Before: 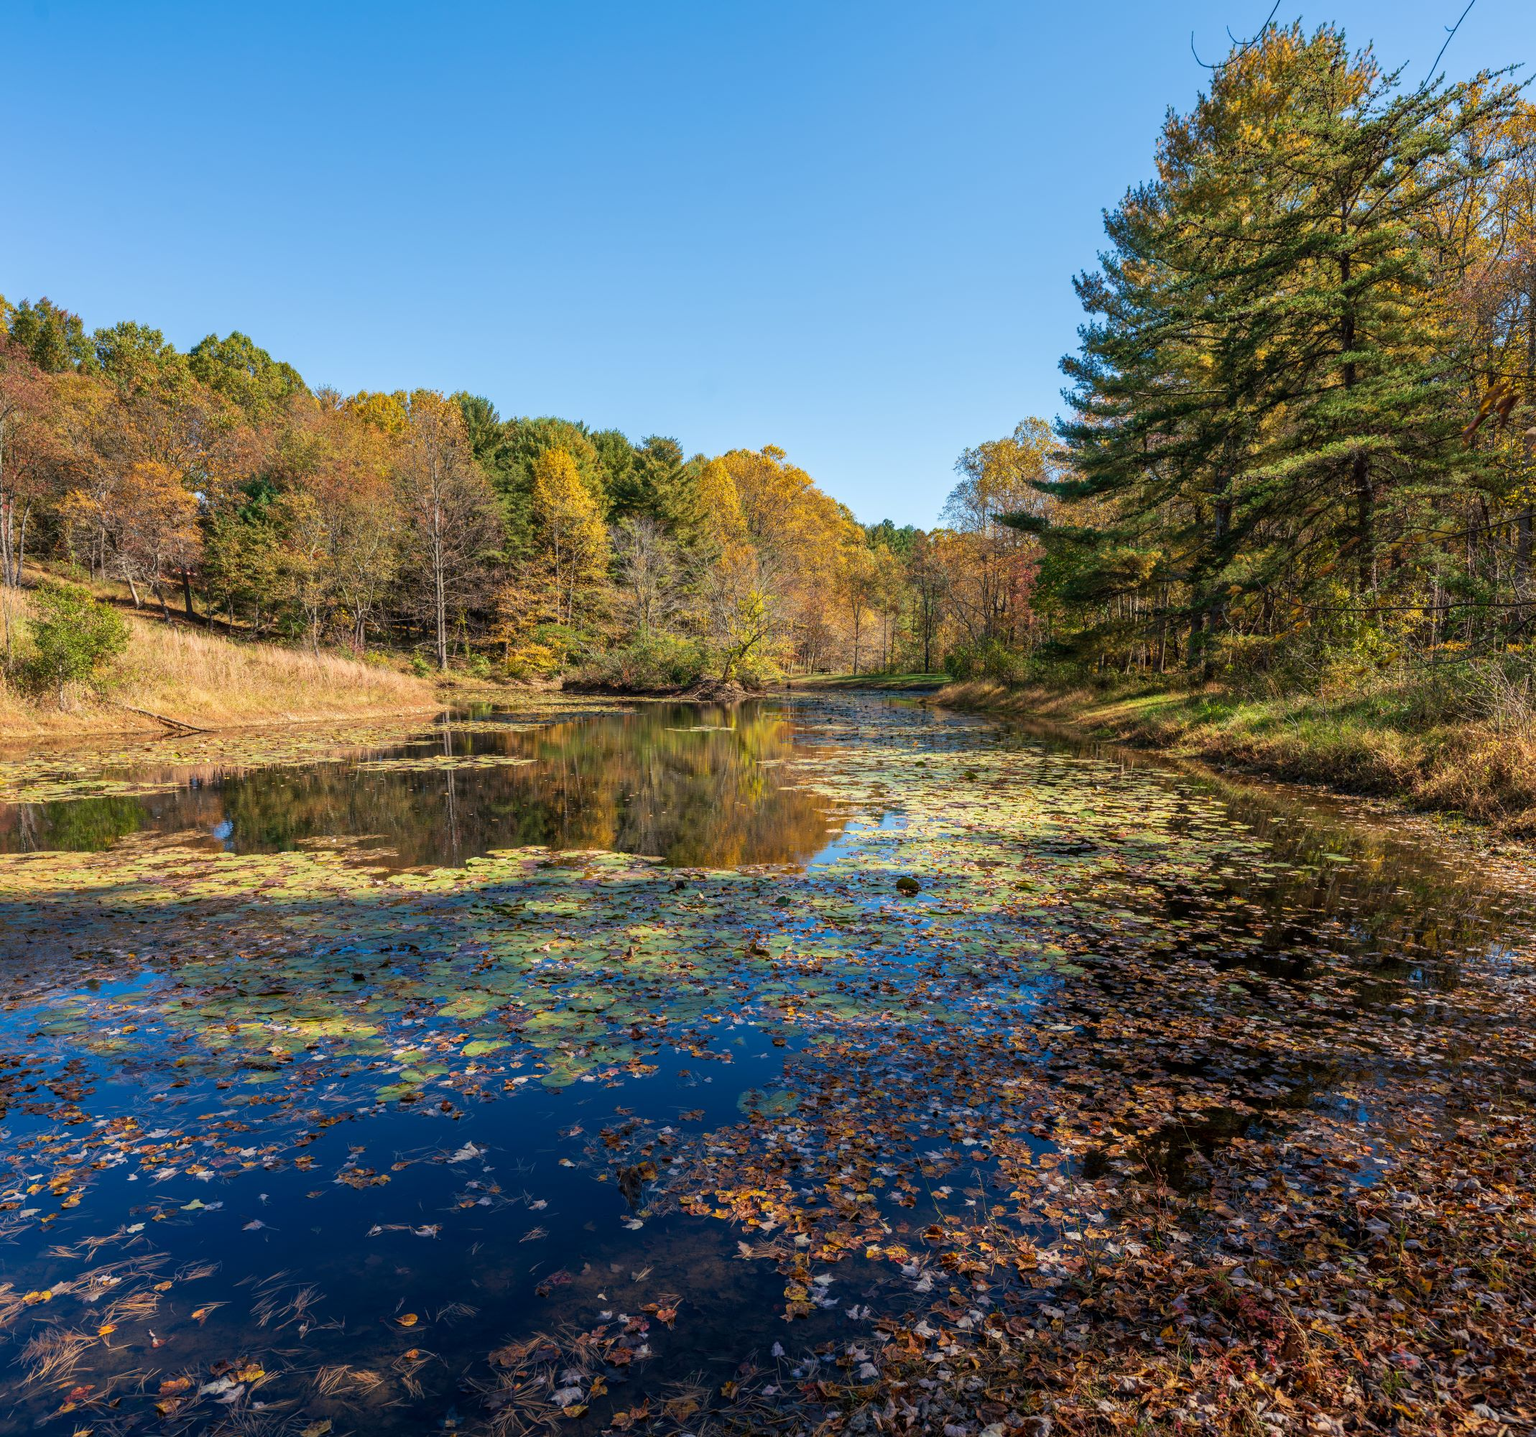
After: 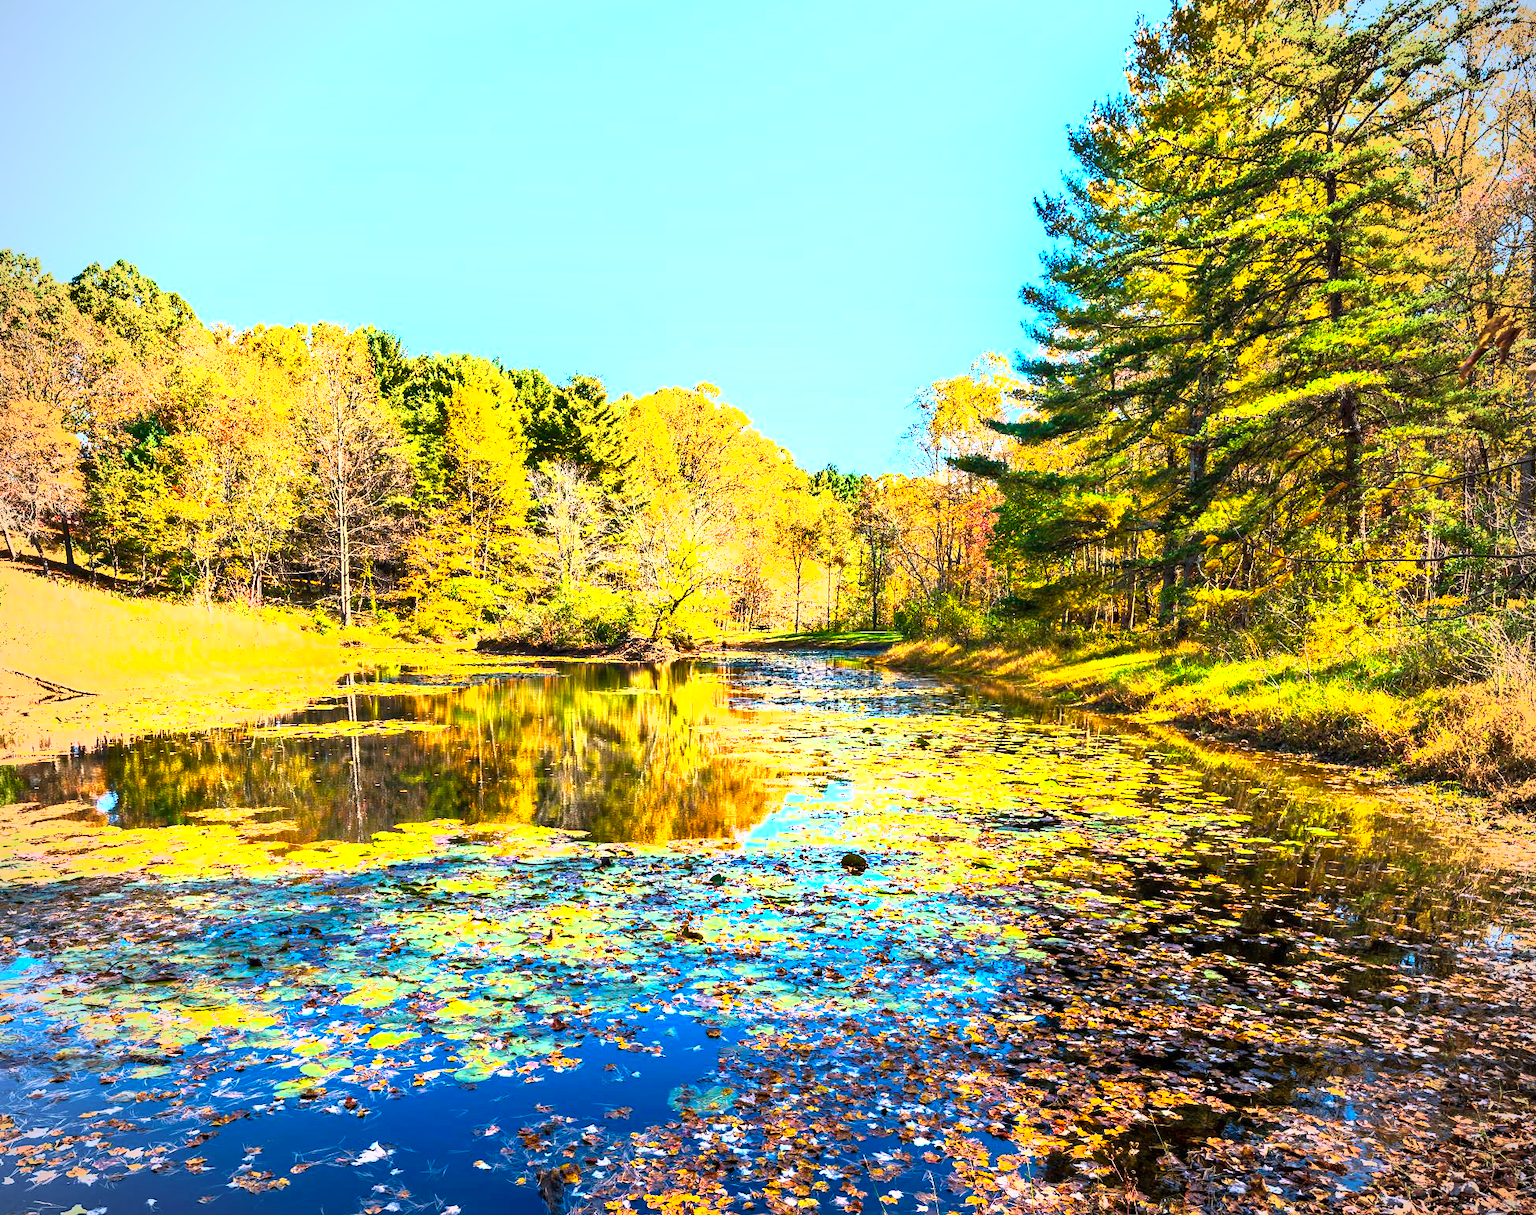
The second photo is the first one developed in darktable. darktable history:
vignetting: on, module defaults
crop: left 8.155%, top 6.611%, bottom 15.385%
white balance: emerald 1
color balance rgb: perceptual saturation grading › global saturation 25%, perceptual brilliance grading › global brilliance 35%, perceptual brilliance grading › highlights 50%, perceptual brilliance grading › mid-tones 60%, perceptual brilliance grading › shadows 35%, global vibrance 20%
shadows and highlights: low approximation 0.01, soften with gaussian
